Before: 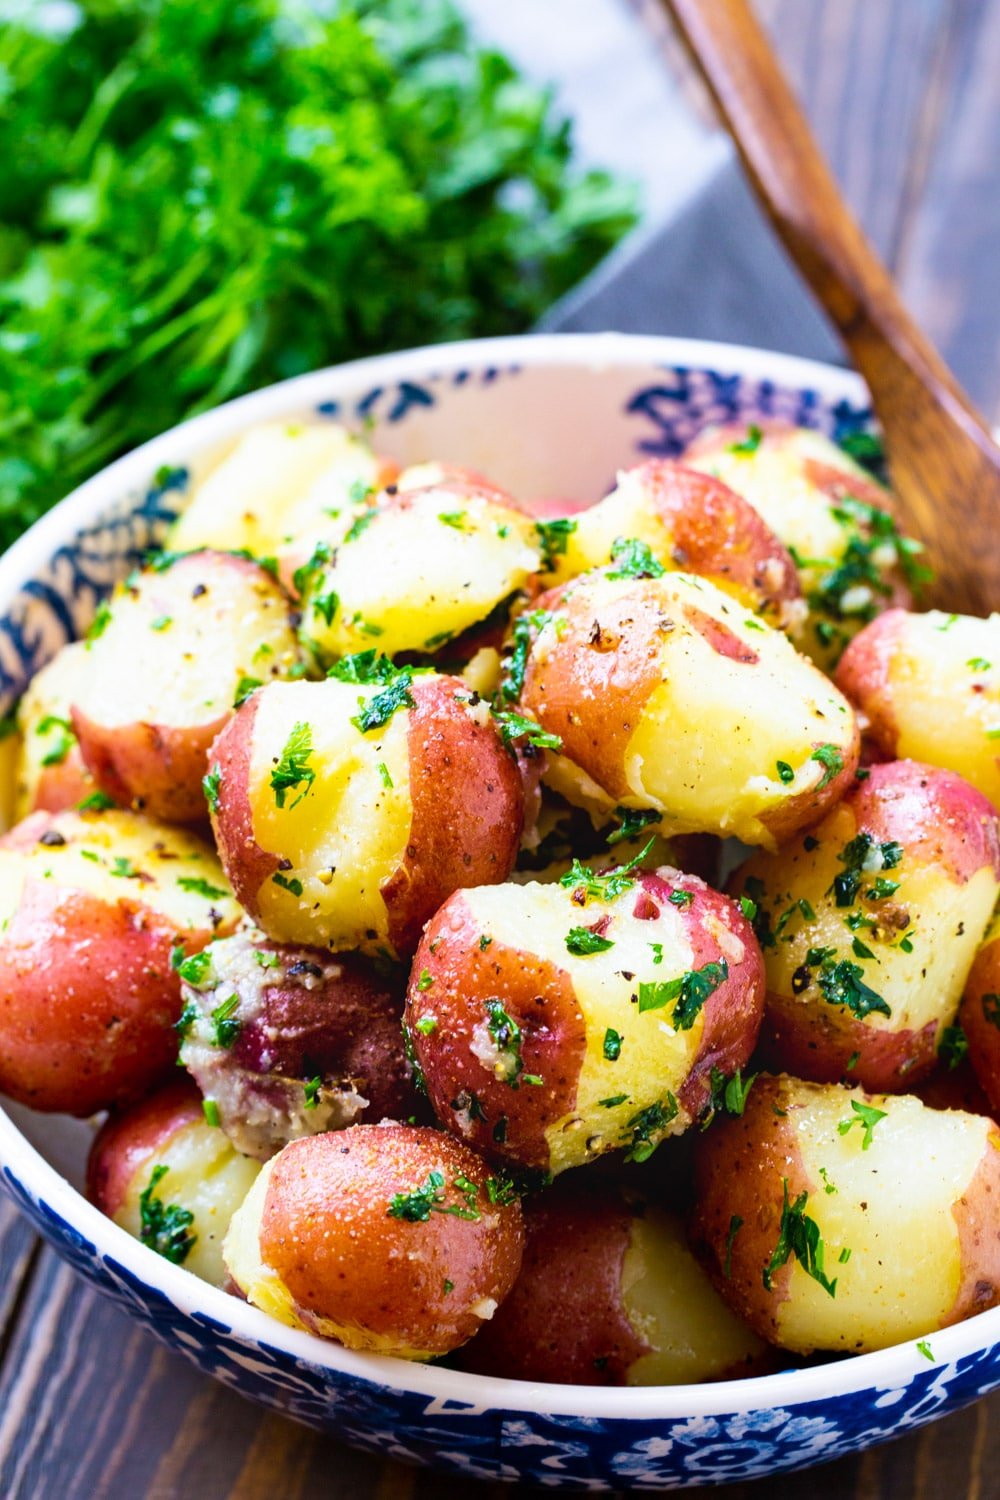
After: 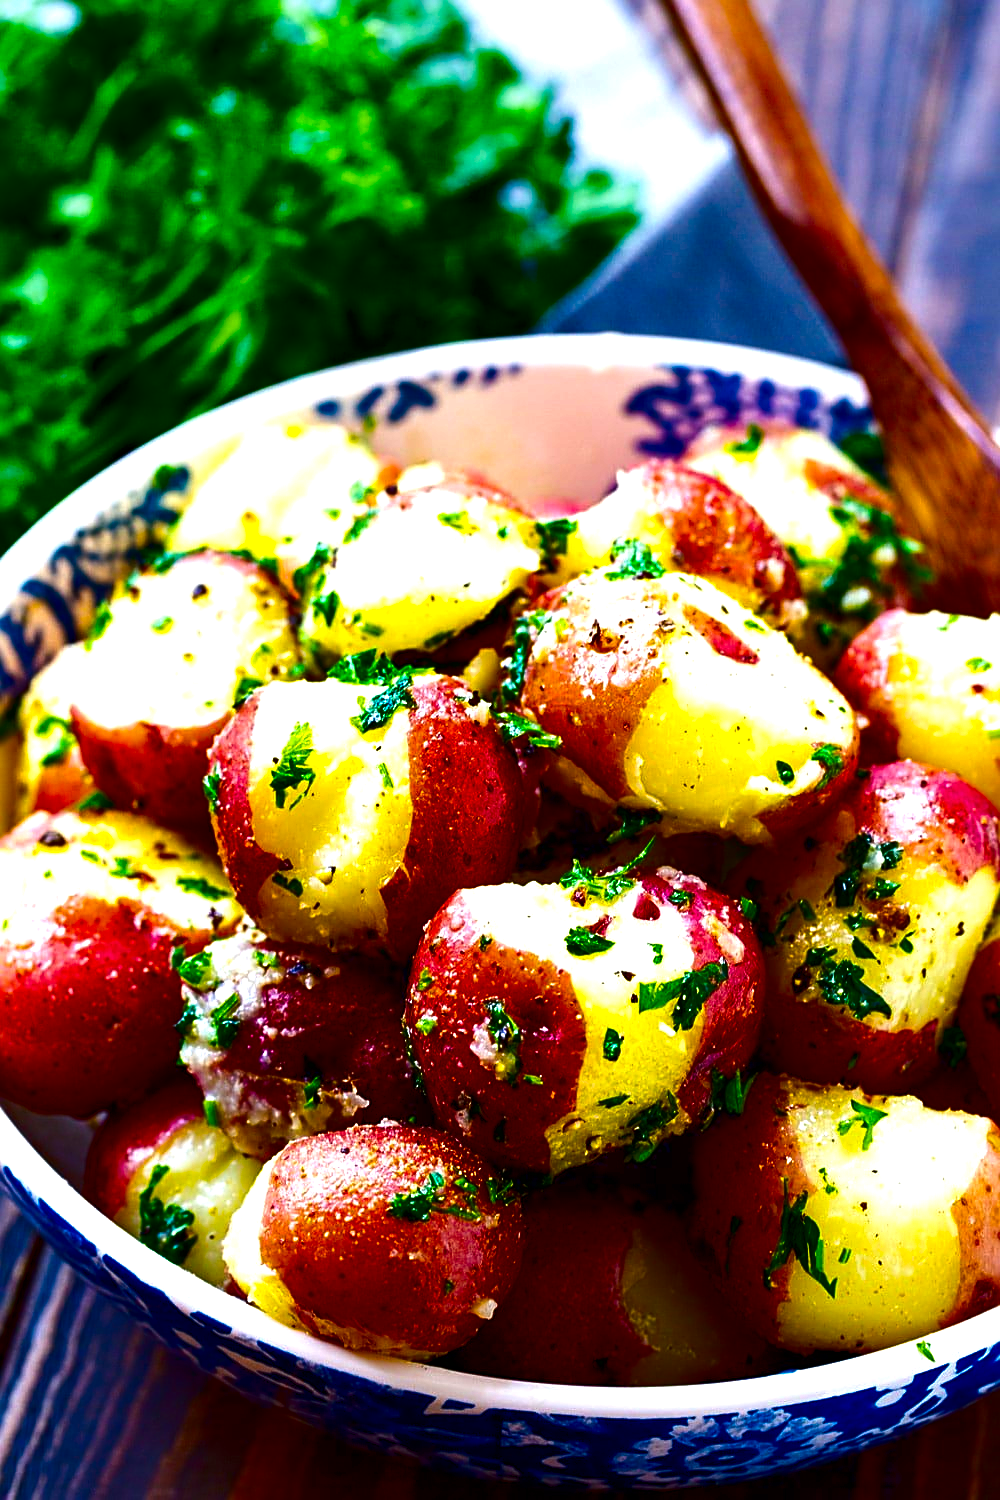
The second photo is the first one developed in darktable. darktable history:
contrast brightness saturation: contrast 0.09, brightness -0.59, saturation 0.17
color balance rgb: perceptual saturation grading › global saturation 36%, perceptual brilliance grading › global brilliance 10%, global vibrance 20%
sharpen: on, module defaults
